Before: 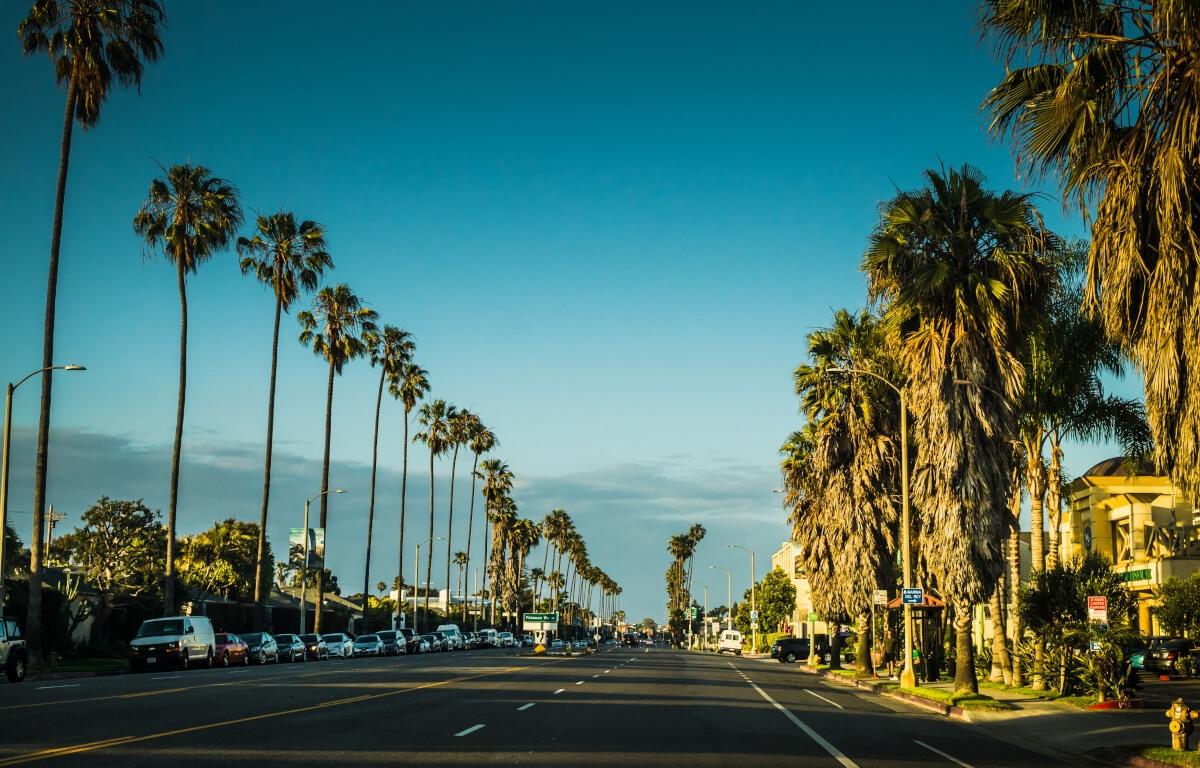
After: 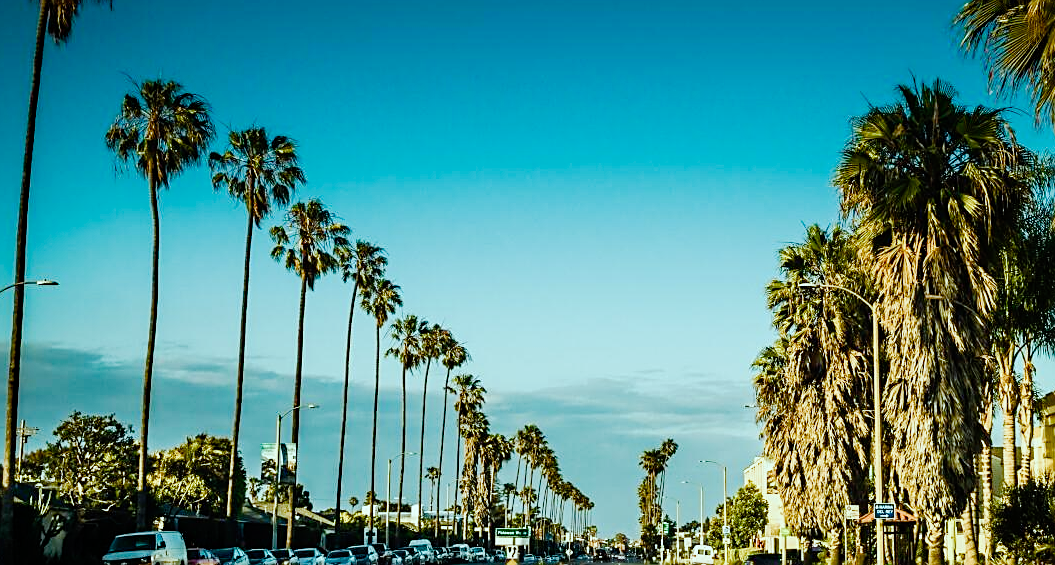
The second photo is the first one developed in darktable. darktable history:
tone curve: curves: ch0 [(0, 0) (0.051, 0.027) (0.096, 0.071) (0.219, 0.248) (0.428, 0.52) (0.596, 0.713) (0.727, 0.823) (0.859, 0.924) (1, 1)]; ch1 [(0, 0) (0.1, 0.038) (0.318, 0.221) (0.413, 0.325) (0.443, 0.412) (0.483, 0.474) (0.503, 0.501) (0.516, 0.515) (0.548, 0.575) (0.561, 0.596) (0.594, 0.647) (0.666, 0.701) (1, 1)]; ch2 [(0, 0) (0.453, 0.435) (0.479, 0.476) (0.504, 0.5) (0.52, 0.526) (0.557, 0.585) (0.583, 0.608) (0.824, 0.815) (1, 1)], preserve colors none
exposure: exposure -0.155 EV, compensate exposure bias true, compensate highlight preservation false
crop and rotate: left 2.391%, top 11.101%, right 9.625%, bottom 15.239%
sharpen: on, module defaults
haze removal: compatibility mode true, adaptive false
color correction: highlights a* -9.95, highlights b* -9.73
color balance rgb: highlights gain › chroma 2.976%, highlights gain › hue 75.96°, perceptual saturation grading › global saturation 20%, perceptual saturation grading › highlights -50.48%, perceptual saturation grading › shadows 30.068%
